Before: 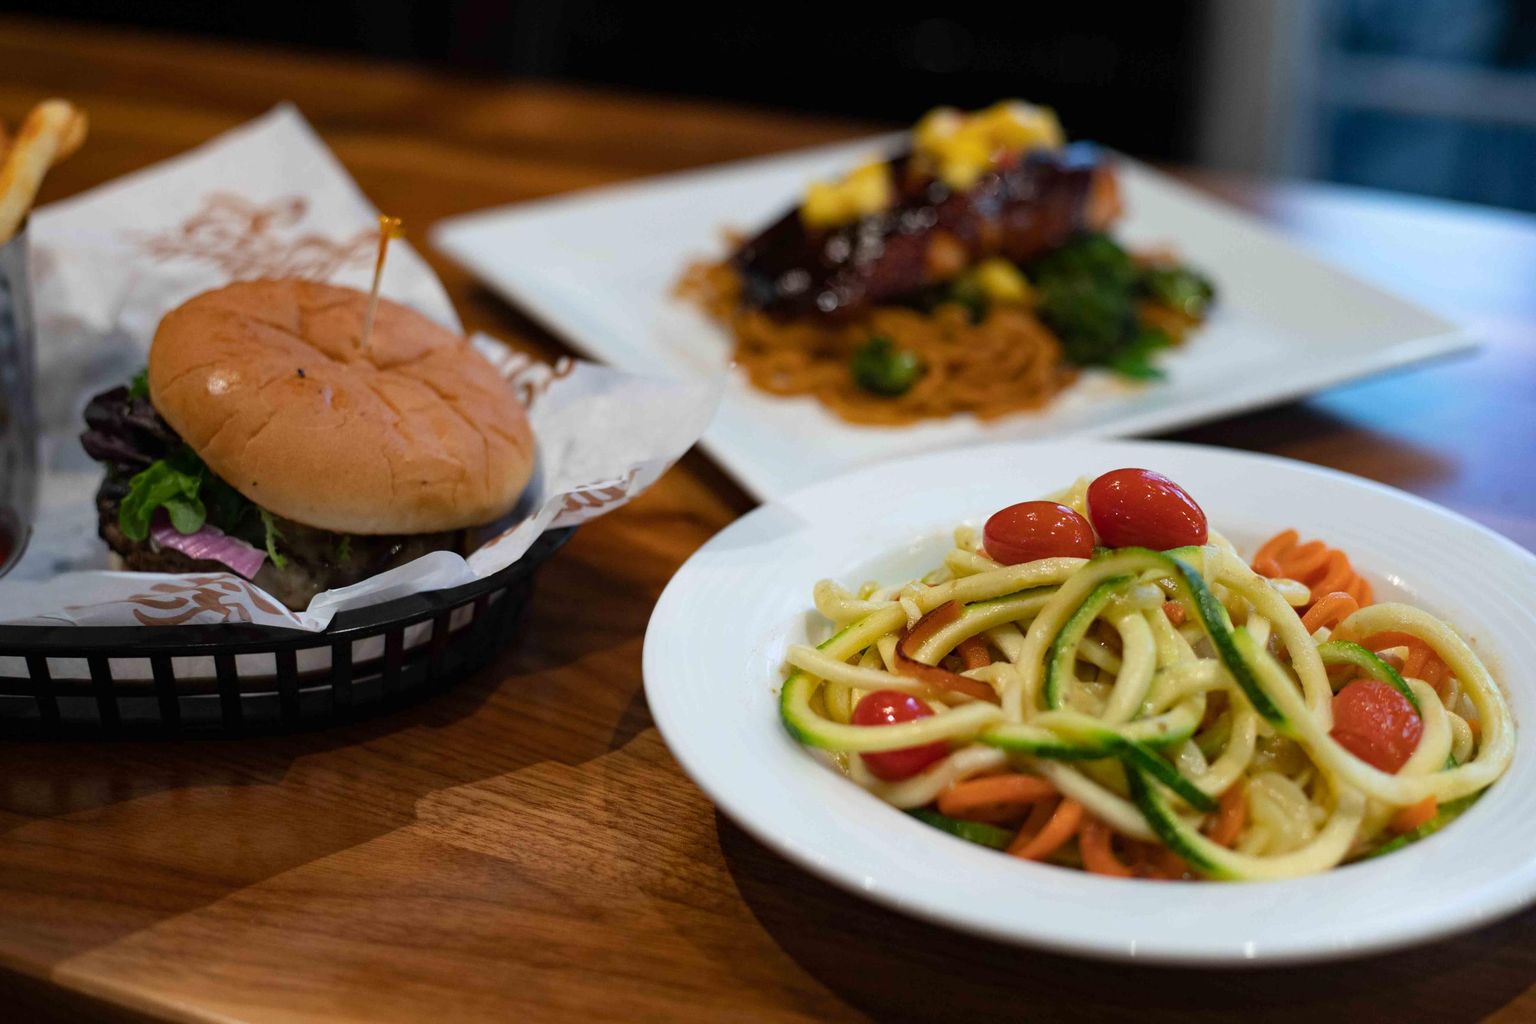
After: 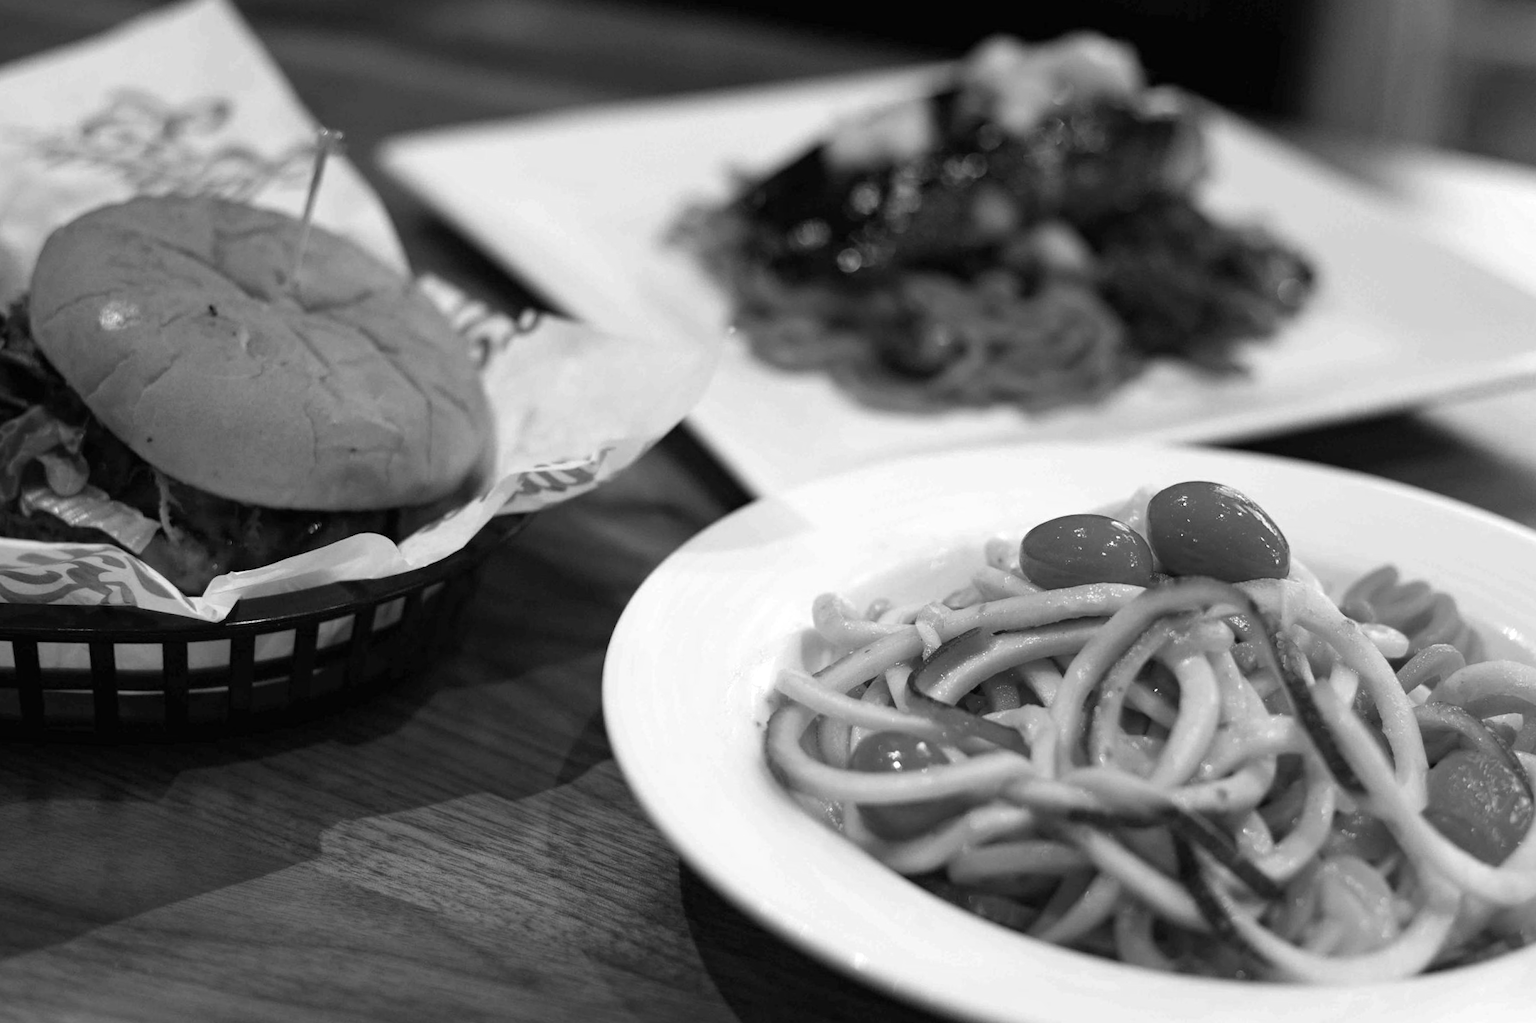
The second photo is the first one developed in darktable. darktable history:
exposure: black level correction 0, exposure 0.4 EV, compensate exposure bias true, compensate highlight preservation false
crop and rotate: angle -3.27°, left 5.211%, top 5.211%, right 4.607%, bottom 4.607%
color calibration: output gray [0.21, 0.42, 0.37, 0], gray › normalize channels true, illuminant same as pipeline (D50), adaptation XYZ, x 0.346, y 0.359, gamut compression 0
